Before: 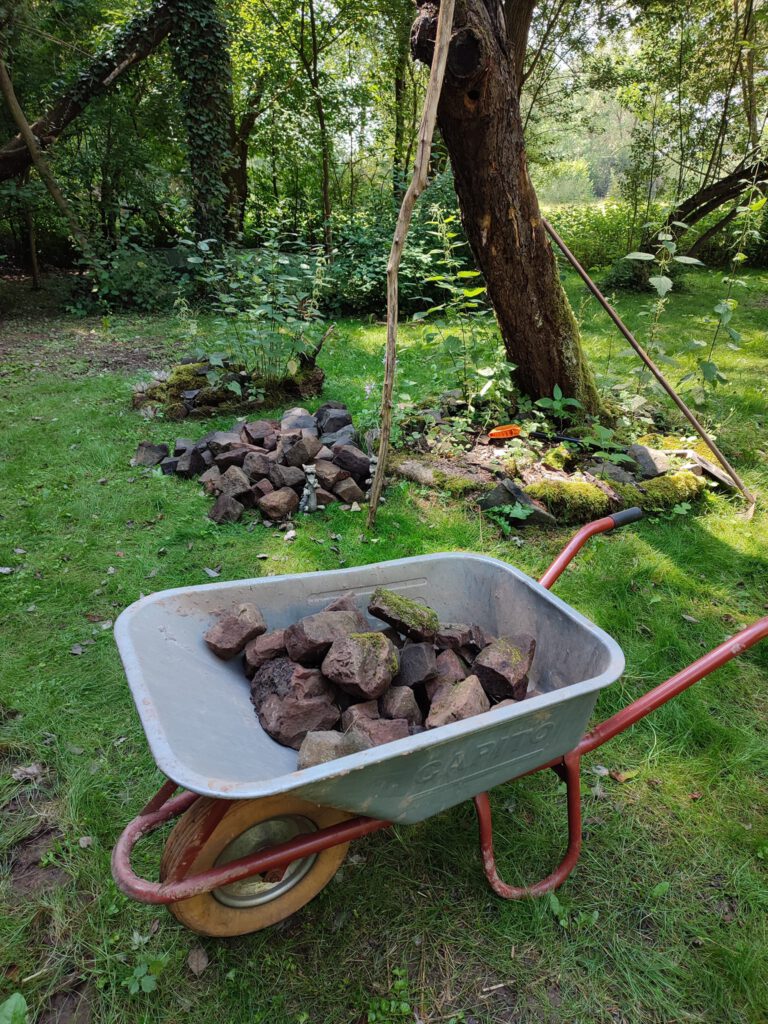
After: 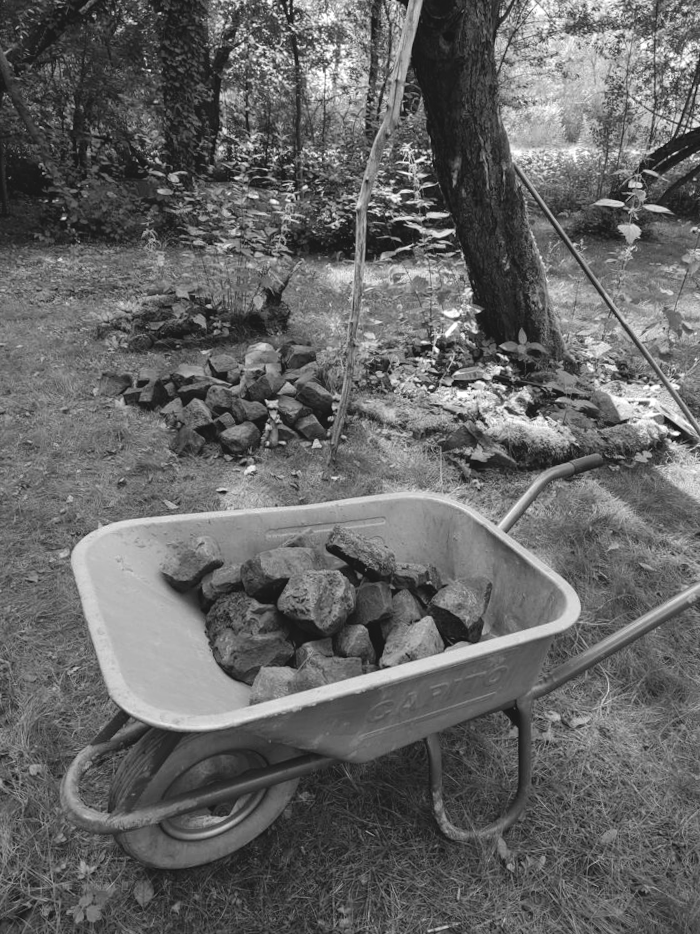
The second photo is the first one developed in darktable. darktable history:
color correction: highlights a* 12.23, highlights b* 5.41
color balance: lift [1.006, 0.985, 1.002, 1.015], gamma [1, 0.953, 1.008, 1.047], gain [1.076, 1.13, 1.004, 0.87]
crop and rotate: angle -1.96°, left 3.097%, top 4.154%, right 1.586%, bottom 0.529%
monochrome: on, module defaults
